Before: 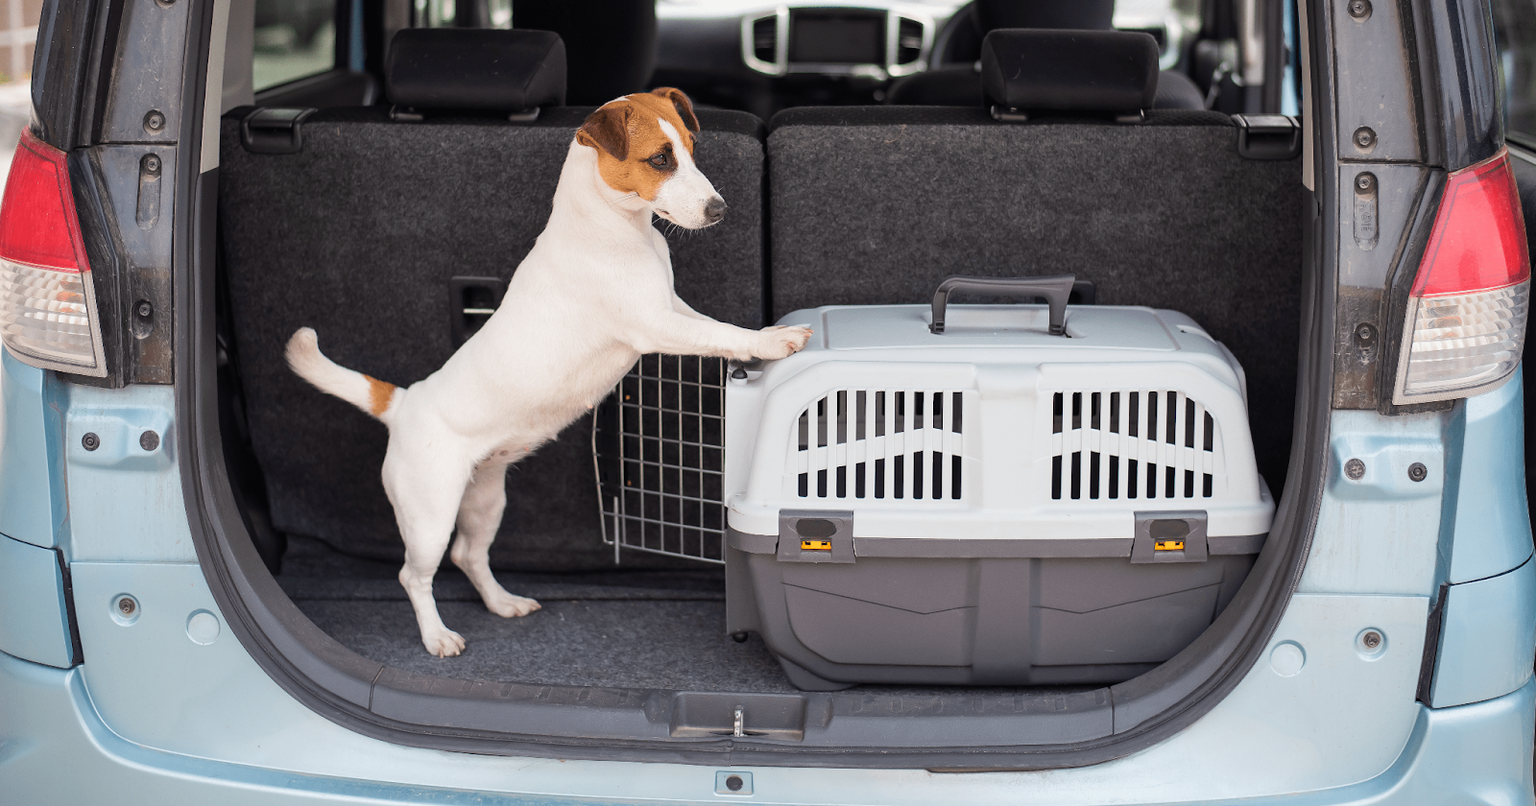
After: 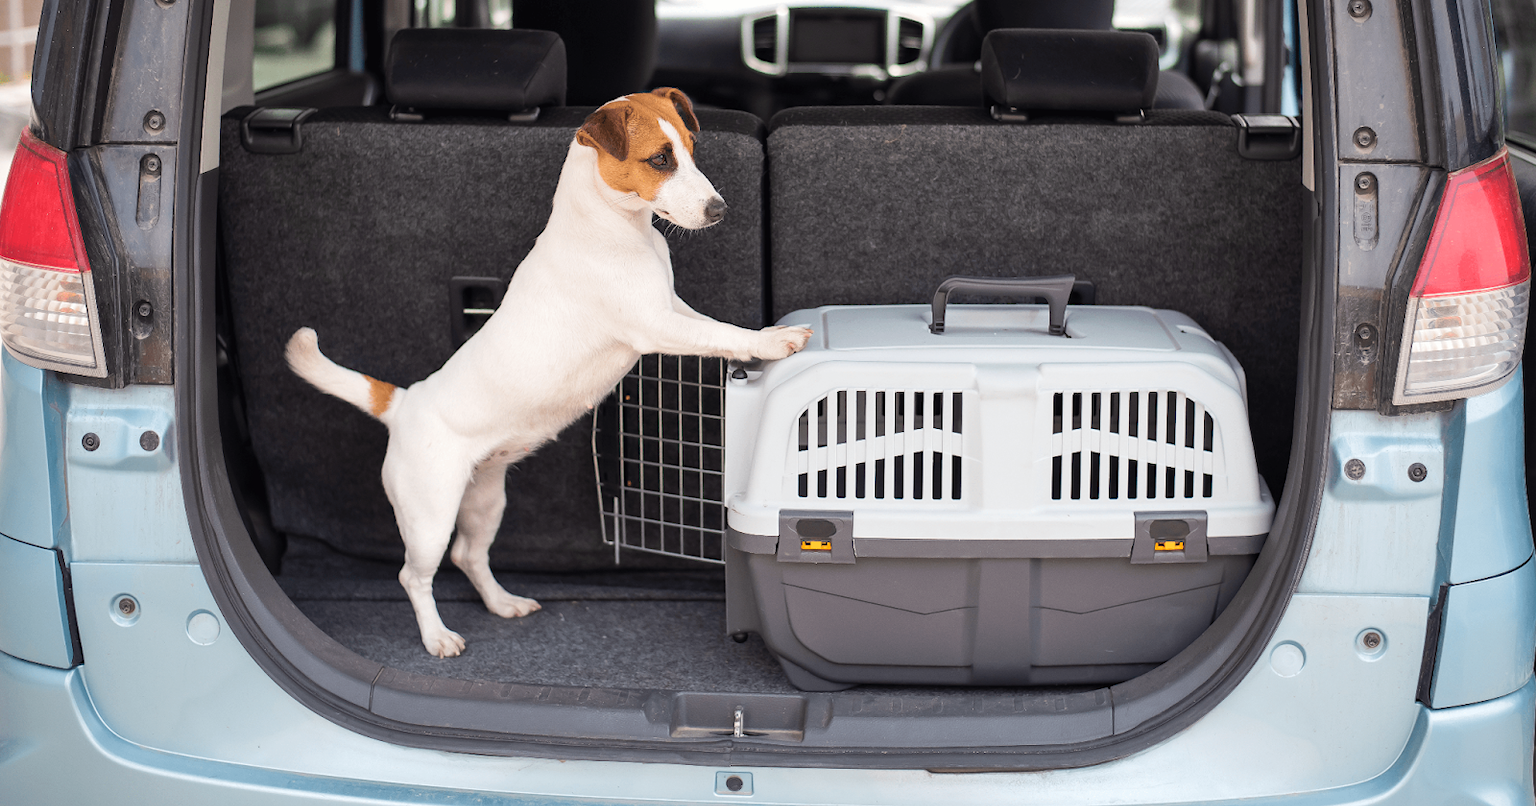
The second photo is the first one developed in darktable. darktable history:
exposure: exposure 0.129 EV, compensate highlight preservation false
shadows and highlights: shadows 32.06, highlights -32.05, soften with gaussian
